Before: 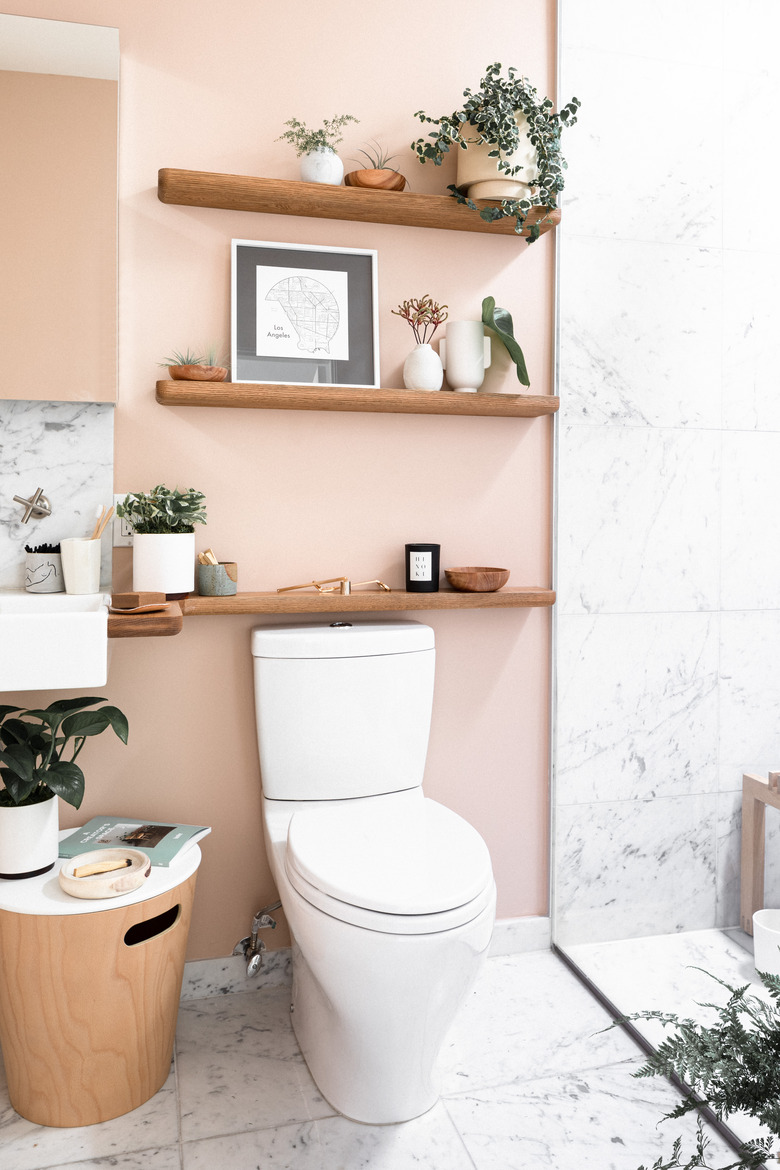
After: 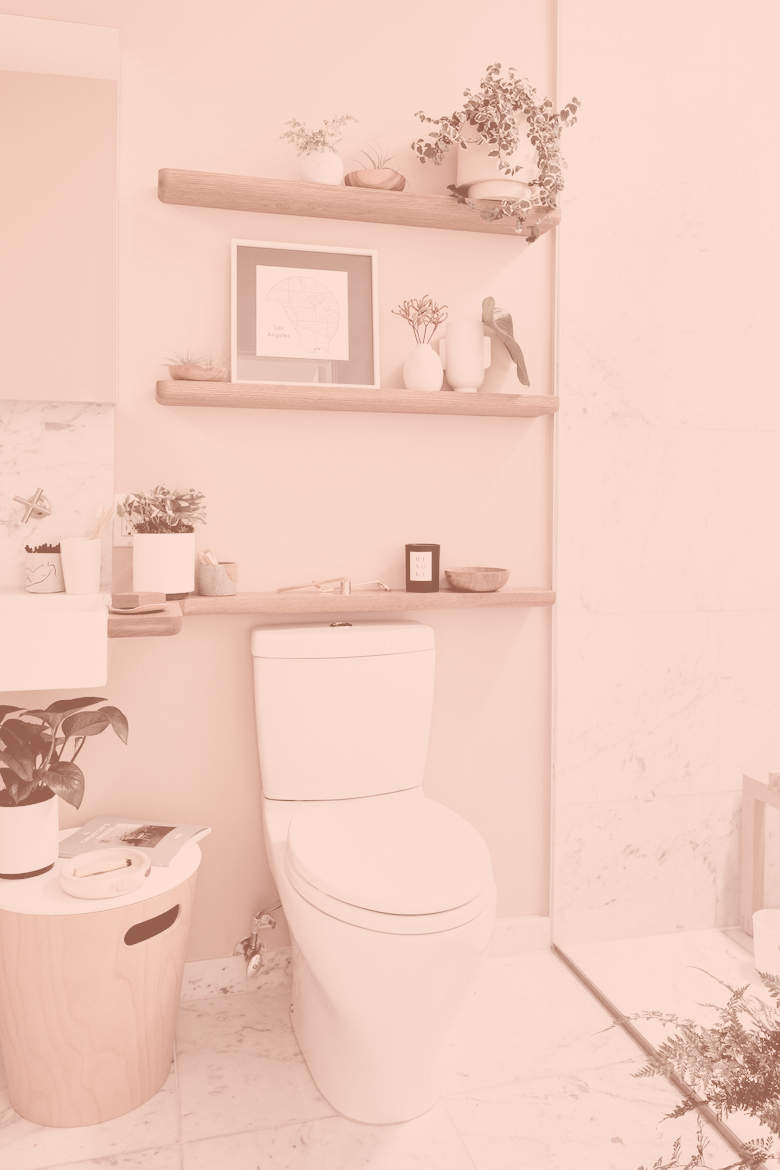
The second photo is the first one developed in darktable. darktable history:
filmic rgb: black relative exposure -7.71 EV, white relative exposure 4.36 EV, threshold 3.04 EV, target black luminance 0%, hardness 3.75, latitude 50.67%, contrast 1.07, highlights saturation mix 9.02%, shadows ↔ highlights balance -0.26%, enable highlight reconstruction true
local contrast: mode bilateral grid, contrast 20, coarseness 50, detail 119%, midtone range 0.2
contrast brightness saturation: contrast -0.322, brightness 0.755, saturation -0.793
color correction: highlights a* 9.35, highlights b* 8.93, shadows a* 39.85, shadows b* 39.83, saturation 0.784
